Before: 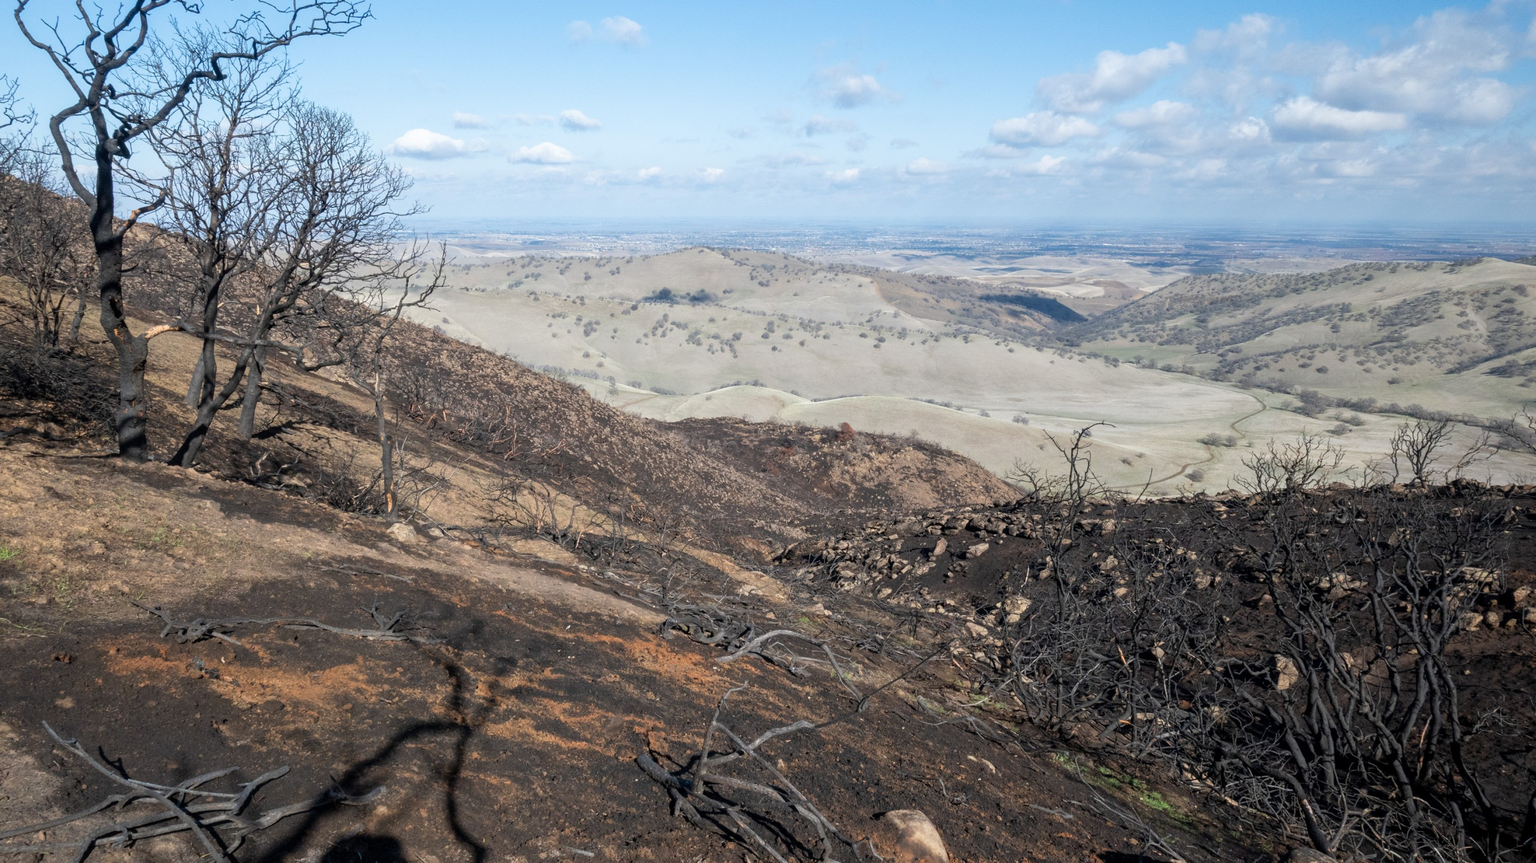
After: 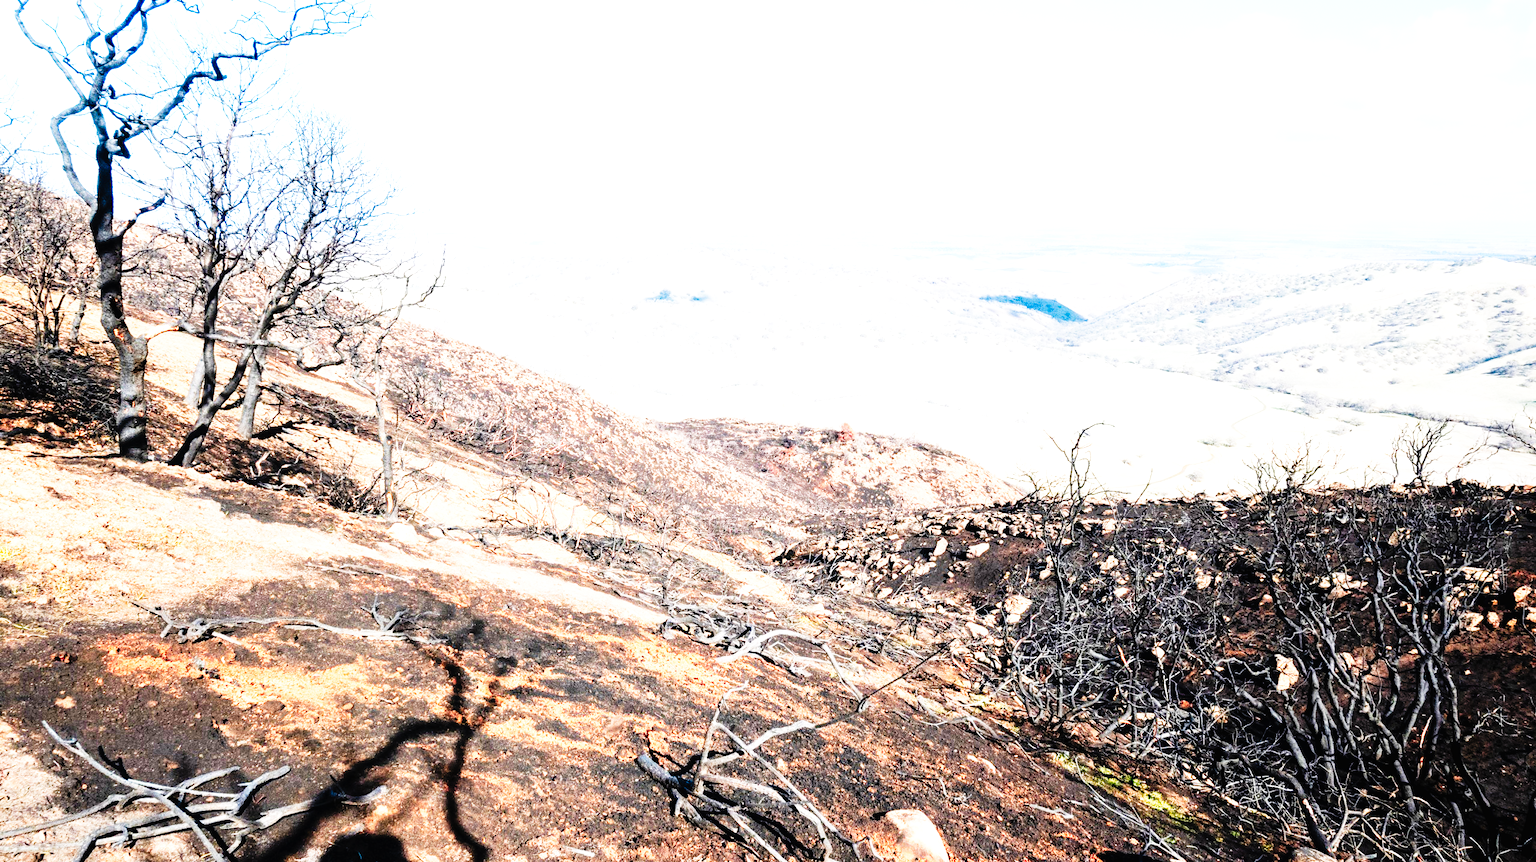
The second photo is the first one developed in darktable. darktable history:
color zones: curves: ch1 [(0.235, 0.558) (0.75, 0.5)]; ch2 [(0.25, 0.462) (0.749, 0.457)], mix 25.94%
exposure: black level correction 0, exposure 1.7 EV, compensate exposure bias true, compensate highlight preservation false
tone curve: curves: ch0 [(0, 0) (0.003, 0.01) (0.011, 0.01) (0.025, 0.011) (0.044, 0.014) (0.069, 0.018) (0.1, 0.022) (0.136, 0.026) (0.177, 0.035) (0.224, 0.051) (0.277, 0.085) (0.335, 0.158) (0.399, 0.299) (0.468, 0.457) (0.543, 0.634) (0.623, 0.801) (0.709, 0.904) (0.801, 0.963) (0.898, 0.986) (1, 1)], preserve colors none
